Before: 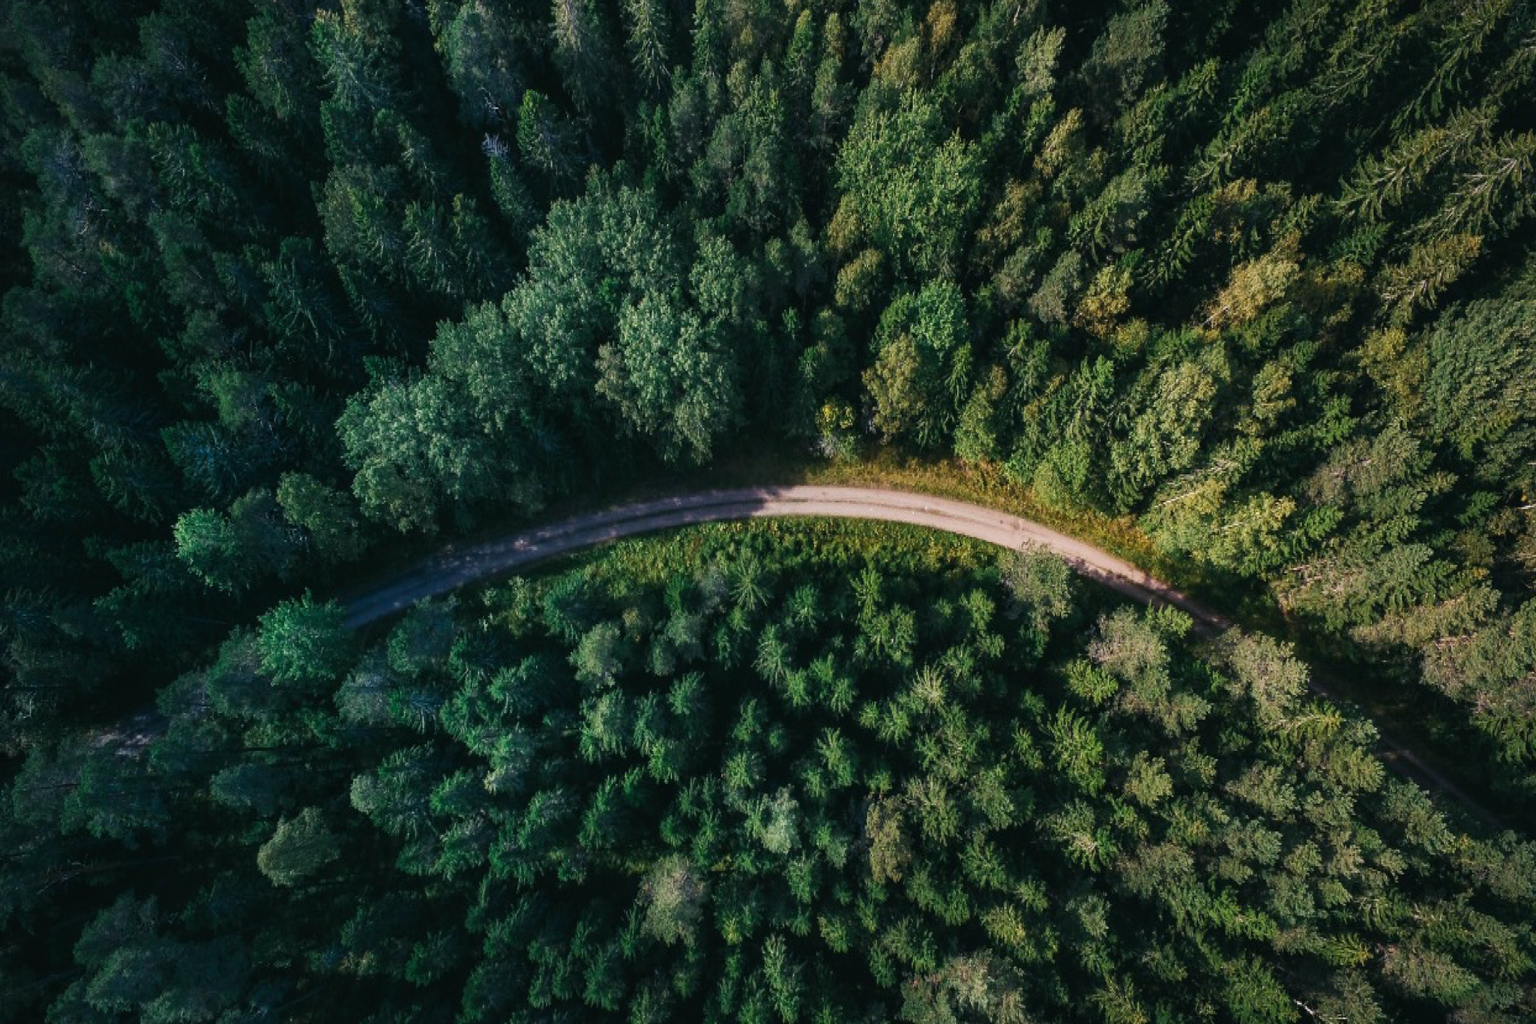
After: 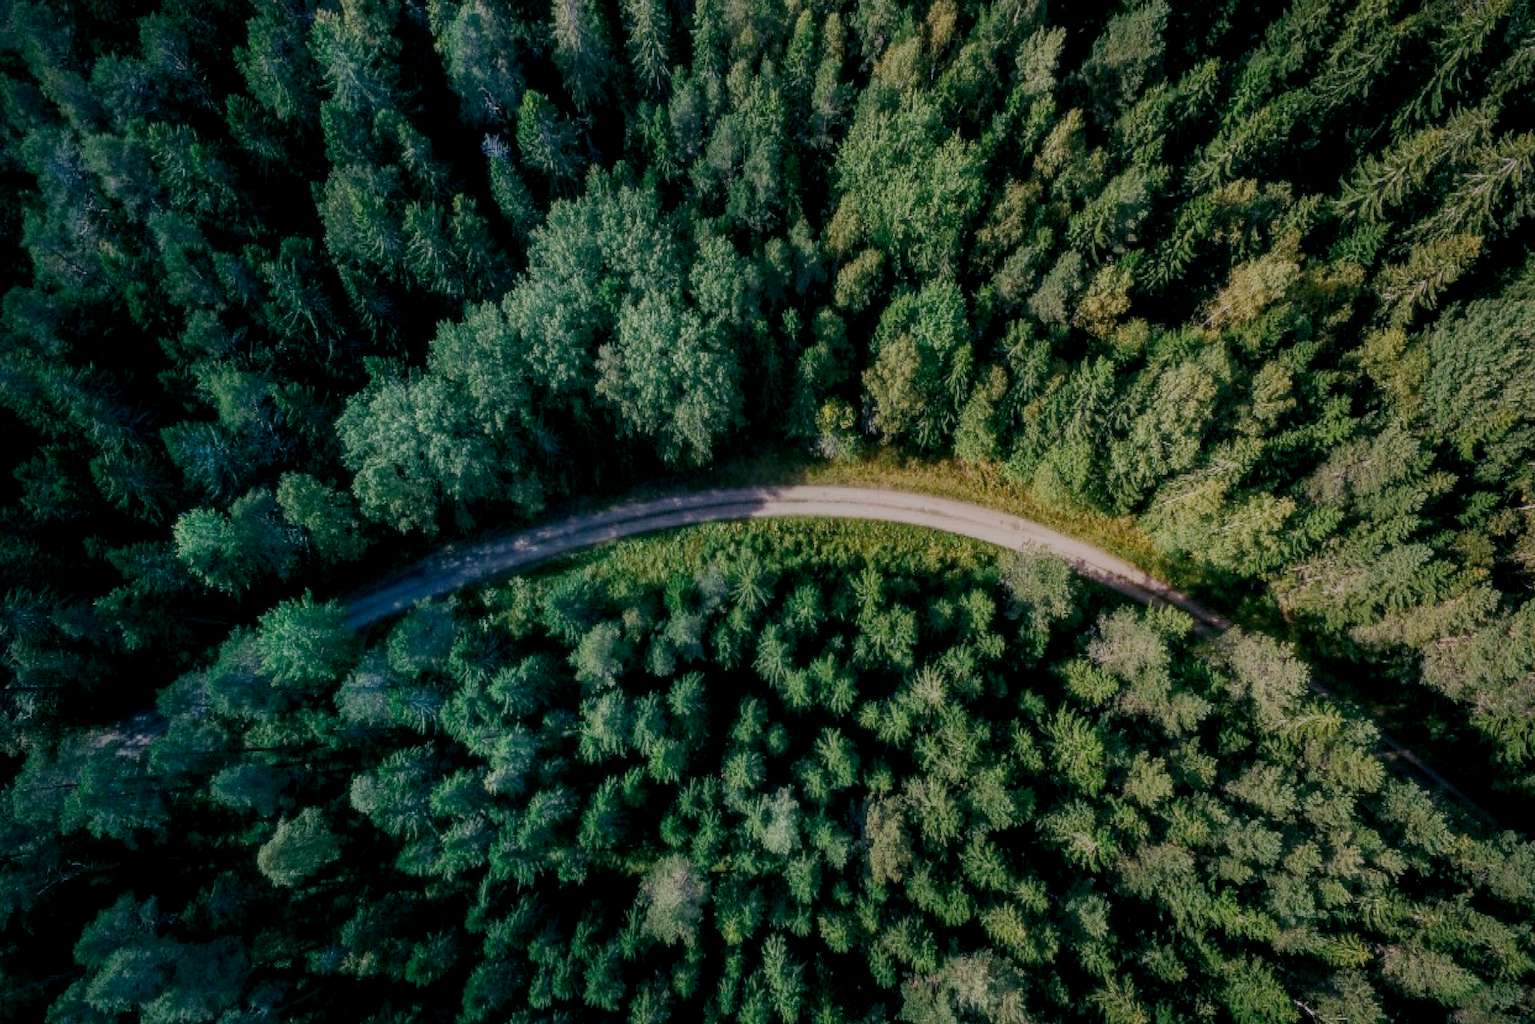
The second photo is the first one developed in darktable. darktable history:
local contrast: detail 130%
soften: size 10%, saturation 50%, brightness 0.2 EV, mix 10%
filmic rgb: black relative exposure -7 EV, white relative exposure 6 EV, threshold 3 EV, target black luminance 0%, hardness 2.73, latitude 61.22%, contrast 0.691, highlights saturation mix 10%, shadows ↔ highlights balance -0.073%, preserve chrominance no, color science v4 (2020), iterations of high-quality reconstruction 10, contrast in shadows soft, contrast in highlights soft, enable highlight reconstruction true
